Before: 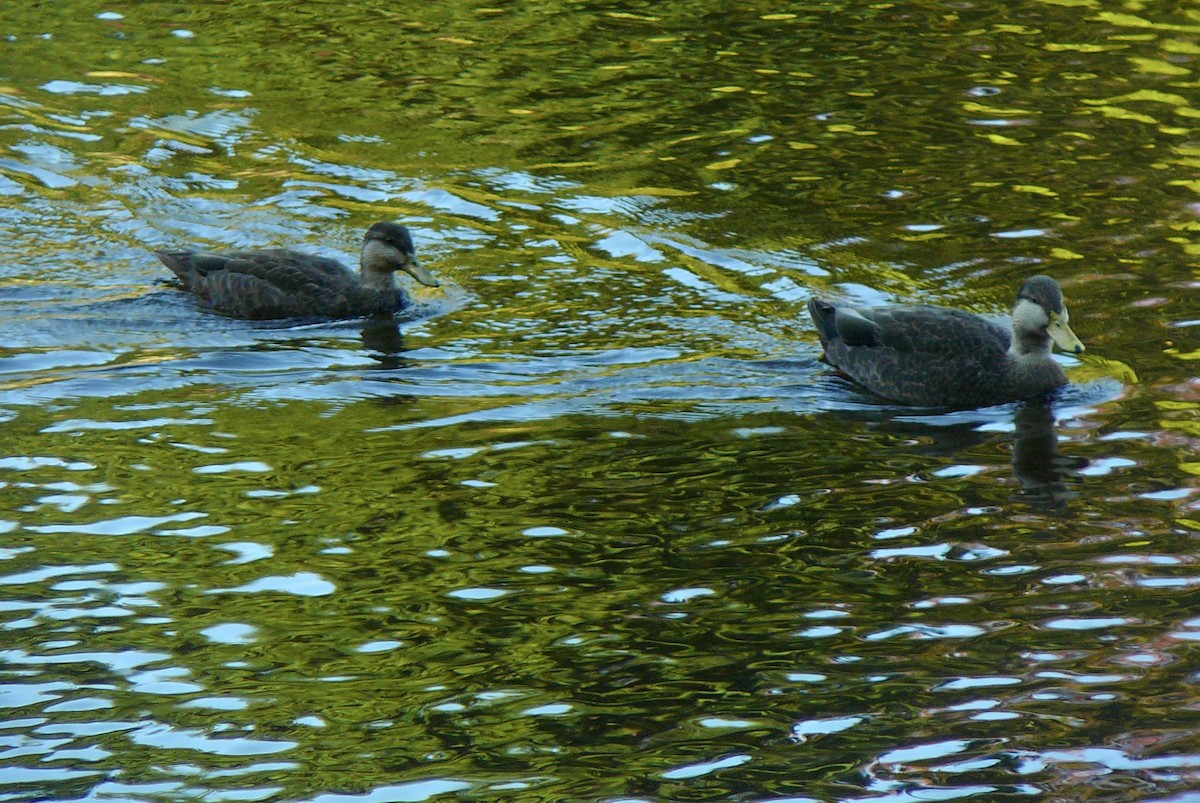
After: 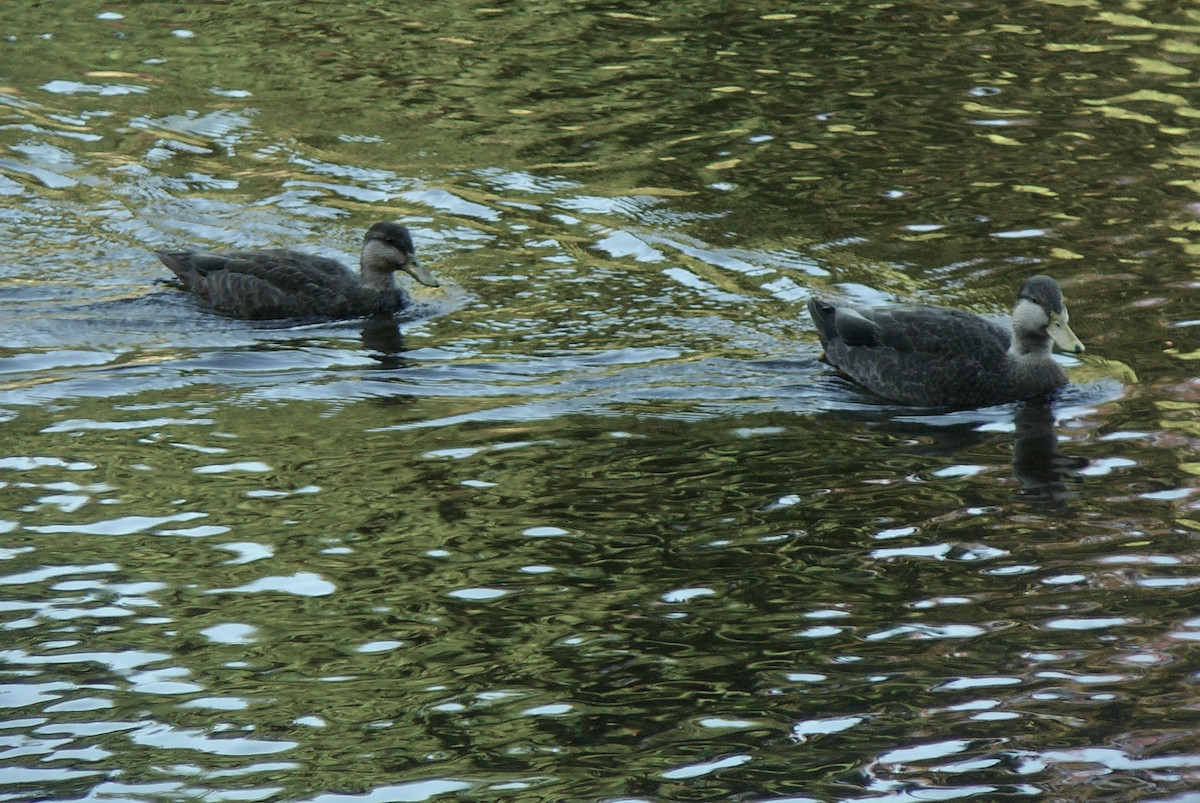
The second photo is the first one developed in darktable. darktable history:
color balance rgb: linear chroma grading › global chroma -16.06%, perceptual saturation grading › global saturation -32.85%, global vibrance -23.56%
white balance: emerald 1
